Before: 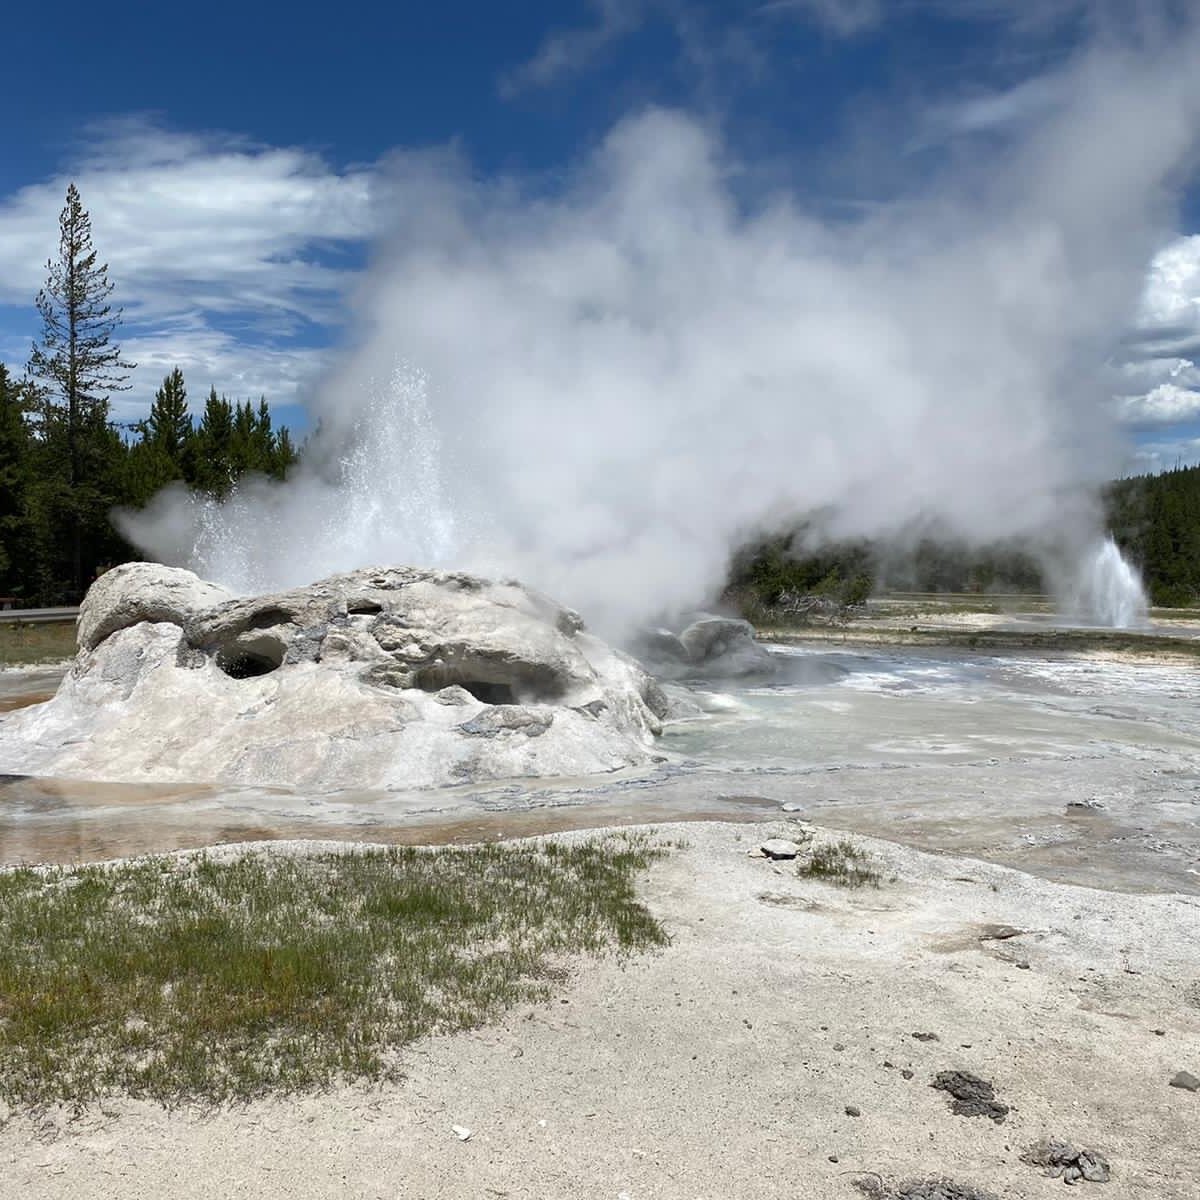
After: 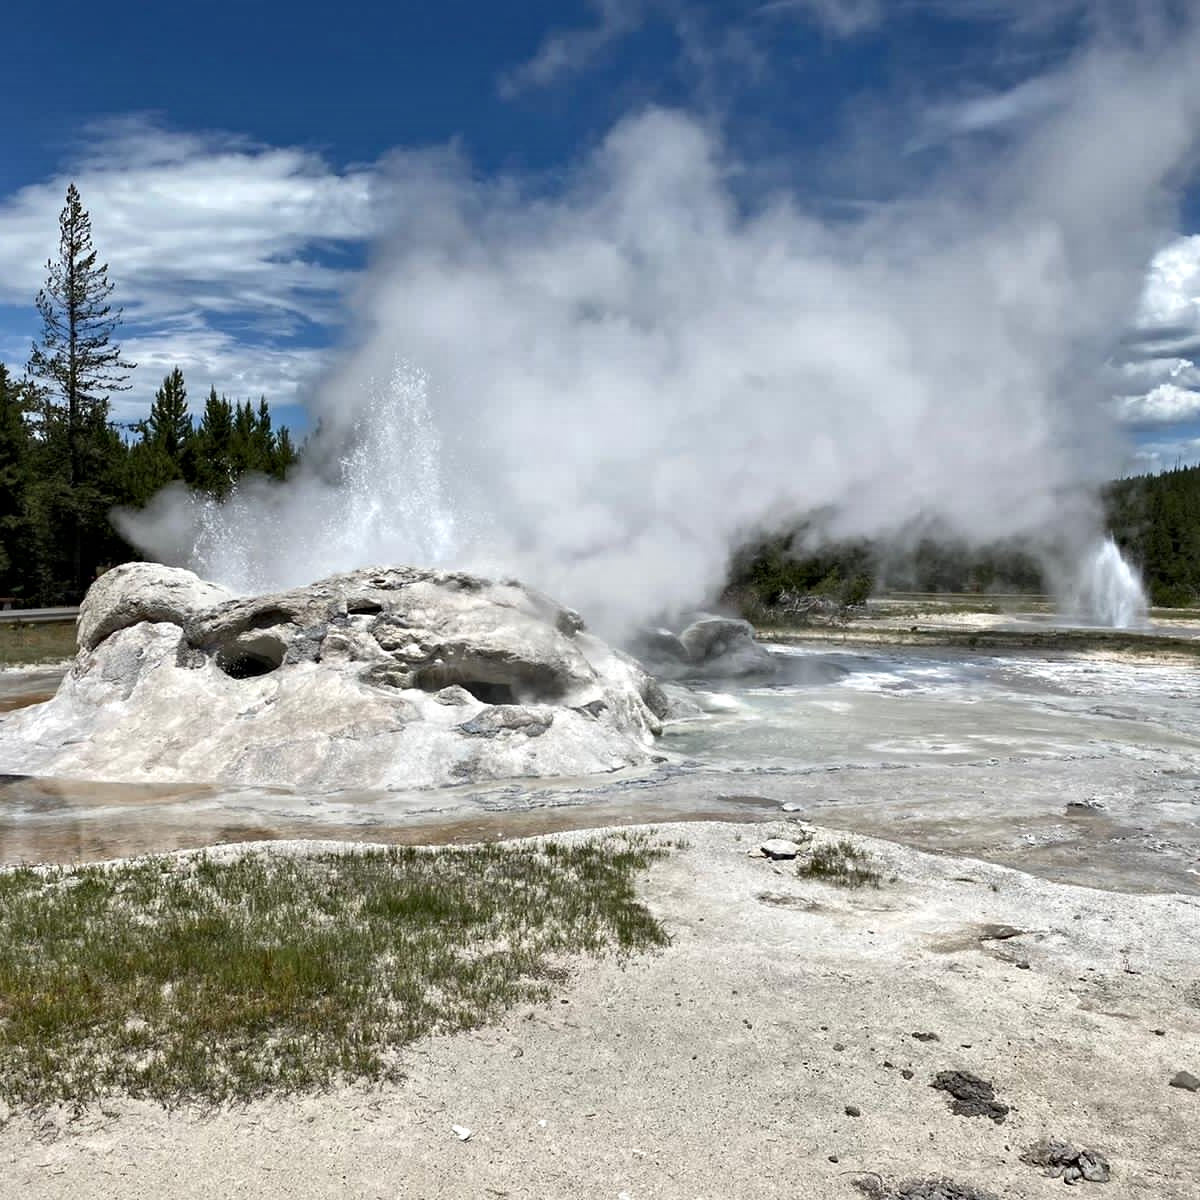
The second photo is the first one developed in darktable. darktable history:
contrast equalizer: y [[0.5, 0.5, 0.544, 0.569, 0.5, 0.5], [0.5 ×6], [0.5 ×6], [0 ×6], [0 ×6]]
local contrast: mode bilateral grid, contrast 20, coarseness 50, detail 130%, midtone range 0.2
